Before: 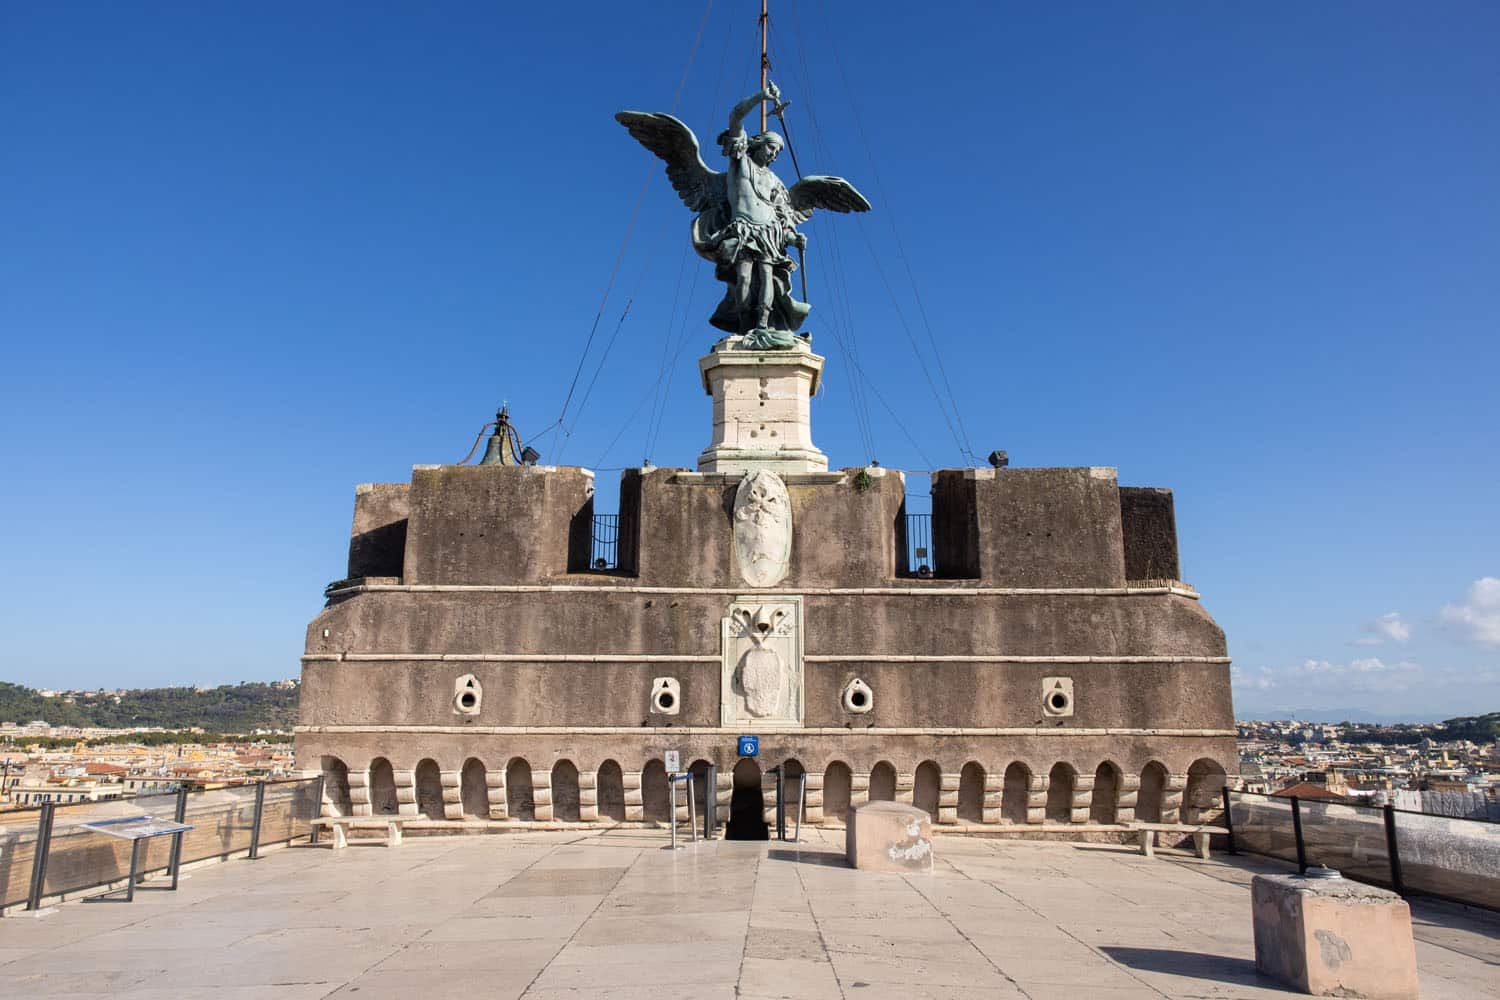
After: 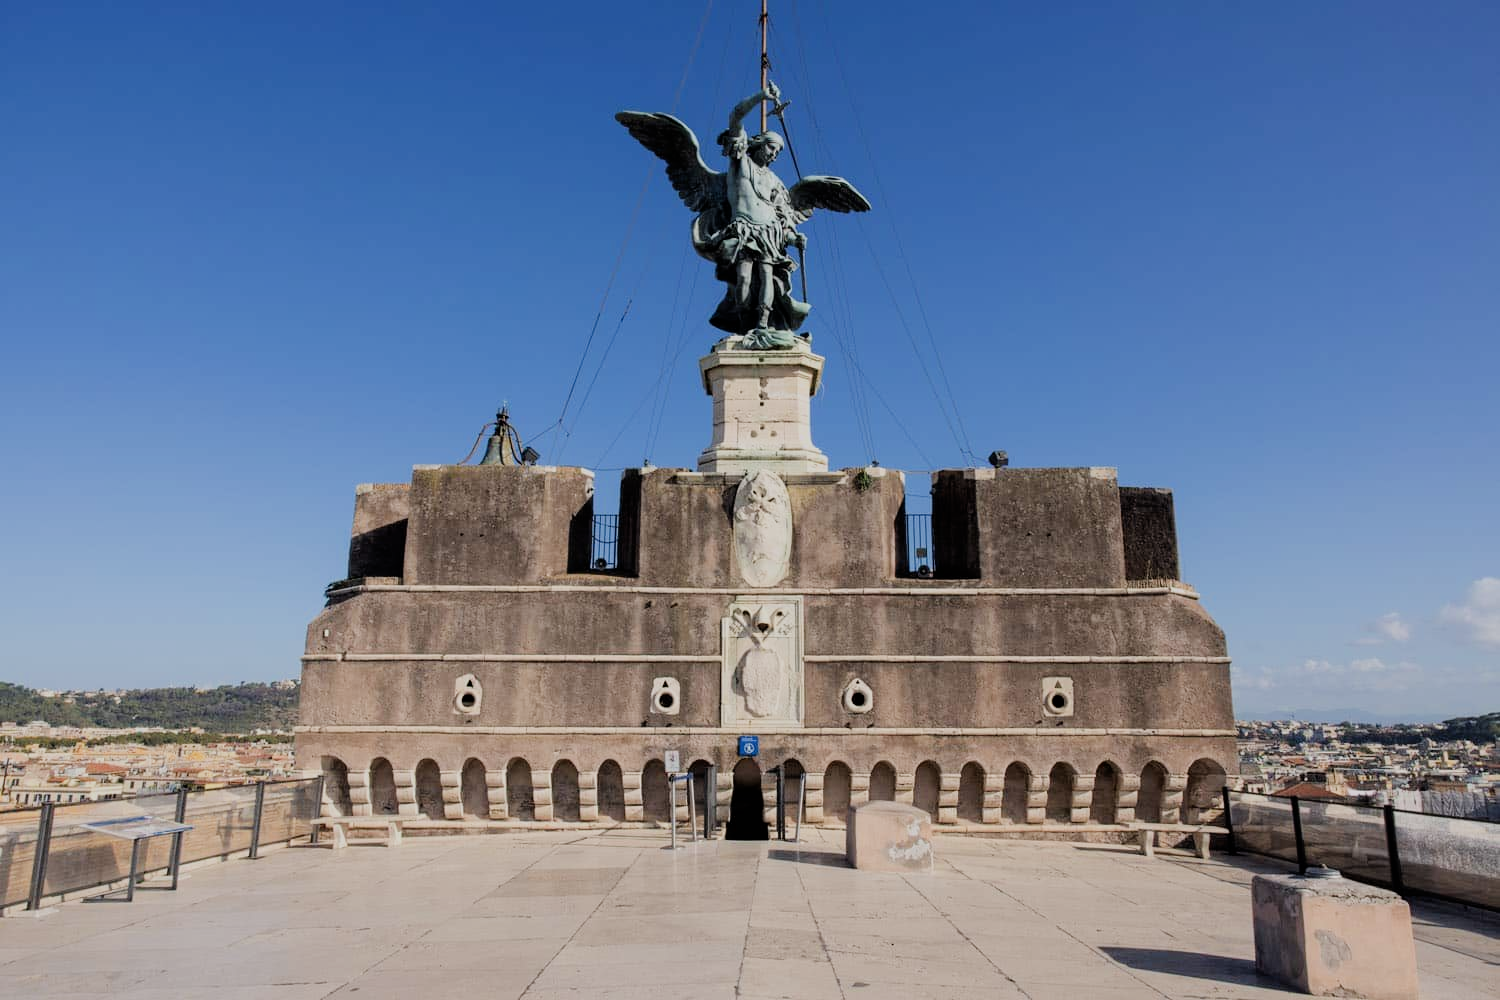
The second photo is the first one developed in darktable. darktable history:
filmic rgb: black relative exposure -7.65 EV, white relative exposure 4.56 EV, threshold 5.99 EV, hardness 3.61, enable highlight reconstruction true
